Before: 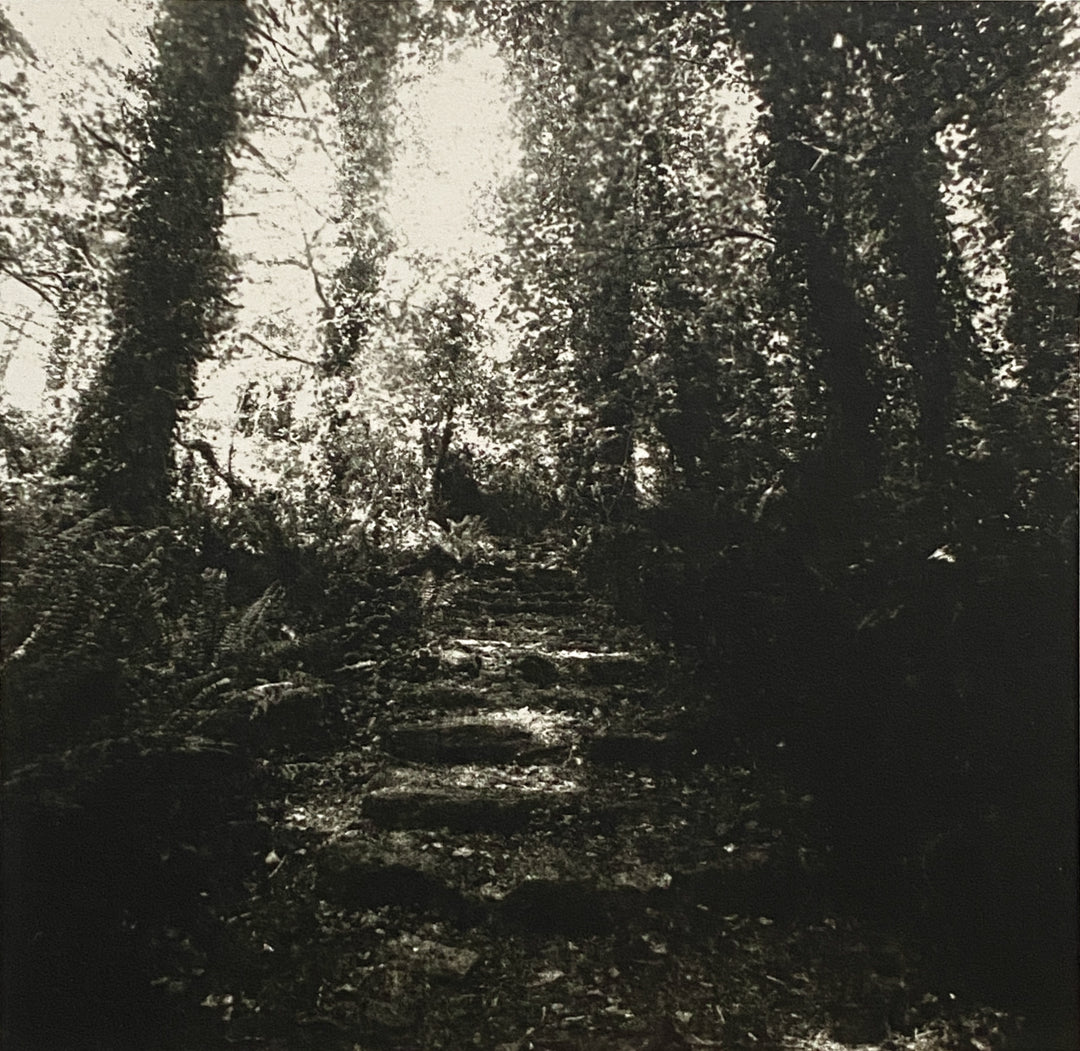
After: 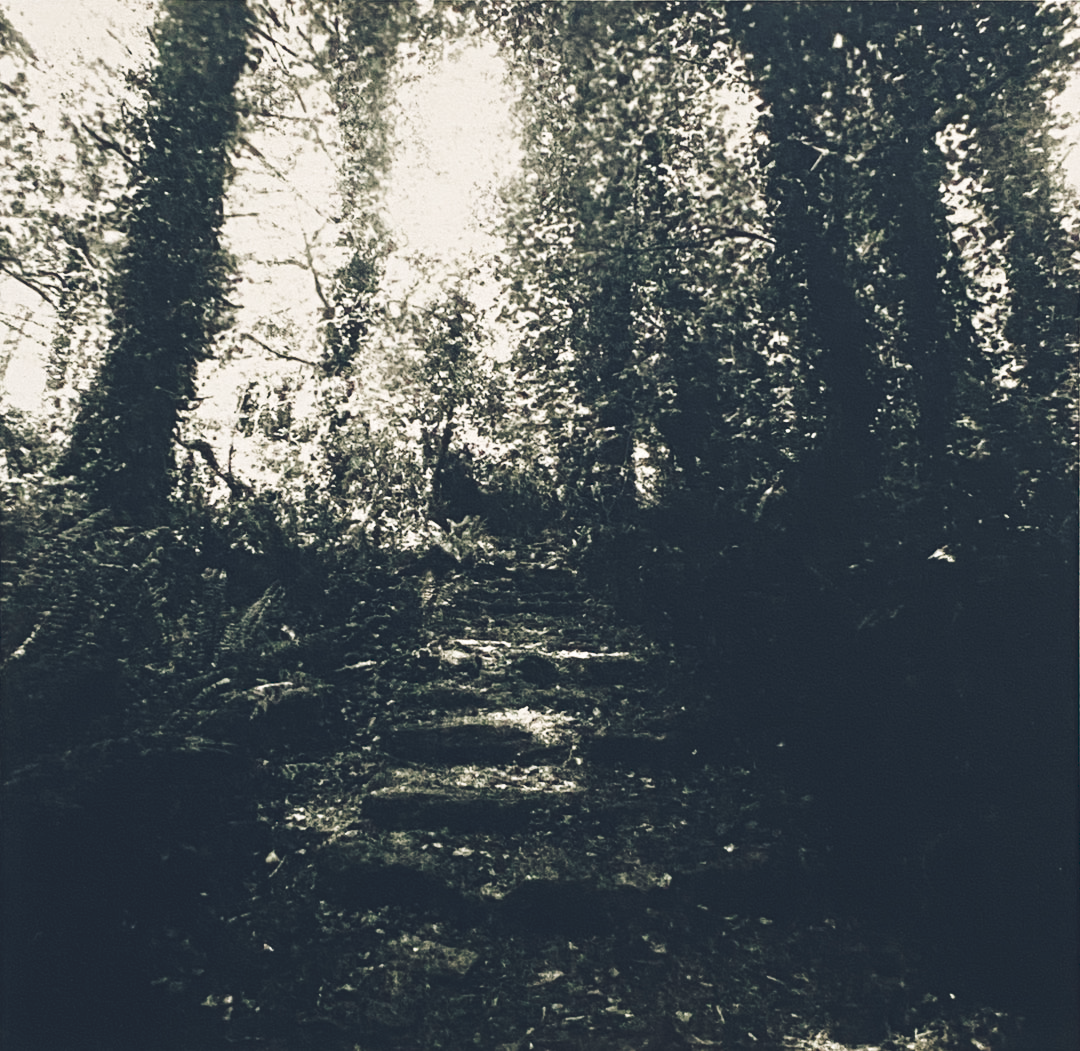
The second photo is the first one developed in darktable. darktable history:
tone curve: curves: ch0 [(0, 0) (0.003, 0.117) (0.011, 0.125) (0.025, 0.133) (0.044, 0.144) (0.069, 0.152) (0.1, 0.167) (0.136, 0.186) (0.177, 0.21) (0.224, 0.244) (0.277, 0.295) (0.335, 0.357) (0.399, 0.445) (0.468, 0.531) (0.543, 0.629) (0.623, 0.716) (0.709, 0.803) (0.801, 0.876) (0.898, 0.939) (1, 1)], preserve colors none
color look up table: target L [94.04, 90.62, 86.75, 87.57, 61.88, 65.76, 65.03, 56.6, 45.07, 31.92, 21.86, 3.447, 200.4, 90.16, 78.99, 74.8, 70.09, 65.34, 55.85, 58.74, 55.66, 57.85, 55.97, 47.96, 46.61, 46.05, 30.95, 30.31, 19.6, 73.15, 70.86, 59.28, 59.81, 53.18, 57.61, 44.5, 42.78, 33.56, 36.55, 32.67, 27.22, 11.36, 8.863, 84.56, 68.39, 67.02, 65.94, 45.86, 44.77], target a [-25.98, -24.71, -36.76, -41.34, -52.78, -52.95, -21.78, -16.14, -27.7, -31.53, -24.74, -8.24, 0, 6.678, 8.971, 24.39, 33.16, 1.448, 49.99, 5.829, 54.42, 25.71, 34.92, 67.46, 59.47, 56.7, 4.892, -2.713, 24.13, 26.88, 46.61, 59.27, 51.33, 81.36, 72.41, 62.62, 35.5, 23.09, 57.41, 57.62, 35.84, 29.62, 3.36, -5.722, -20.98, -33.25, -2.089, -6.012, -21.88], target b [75.47, 10.16, 40.4, 4.442, 42.41, 25.98, 24.24, 9.313, 33.64, 14.27, 1.93, -16.88, 0, 2.386, 74.76, 34.44, 21.2, 60.75, 56.77, 4.467, 28.33, 24.24, 59.51, 9.802, 32.36, 47.68, -1.847, 24.75, 11.01, -23.28, -41.9, -12.88, -15.66, -45.56, -60.55, -10.94, -83.34, -68.02, -27.02, -61.2, -18, -53.34, -38.01, -20.08, -26.76, -2.365, -48.74, -43.84, -8.454], num patches 49
